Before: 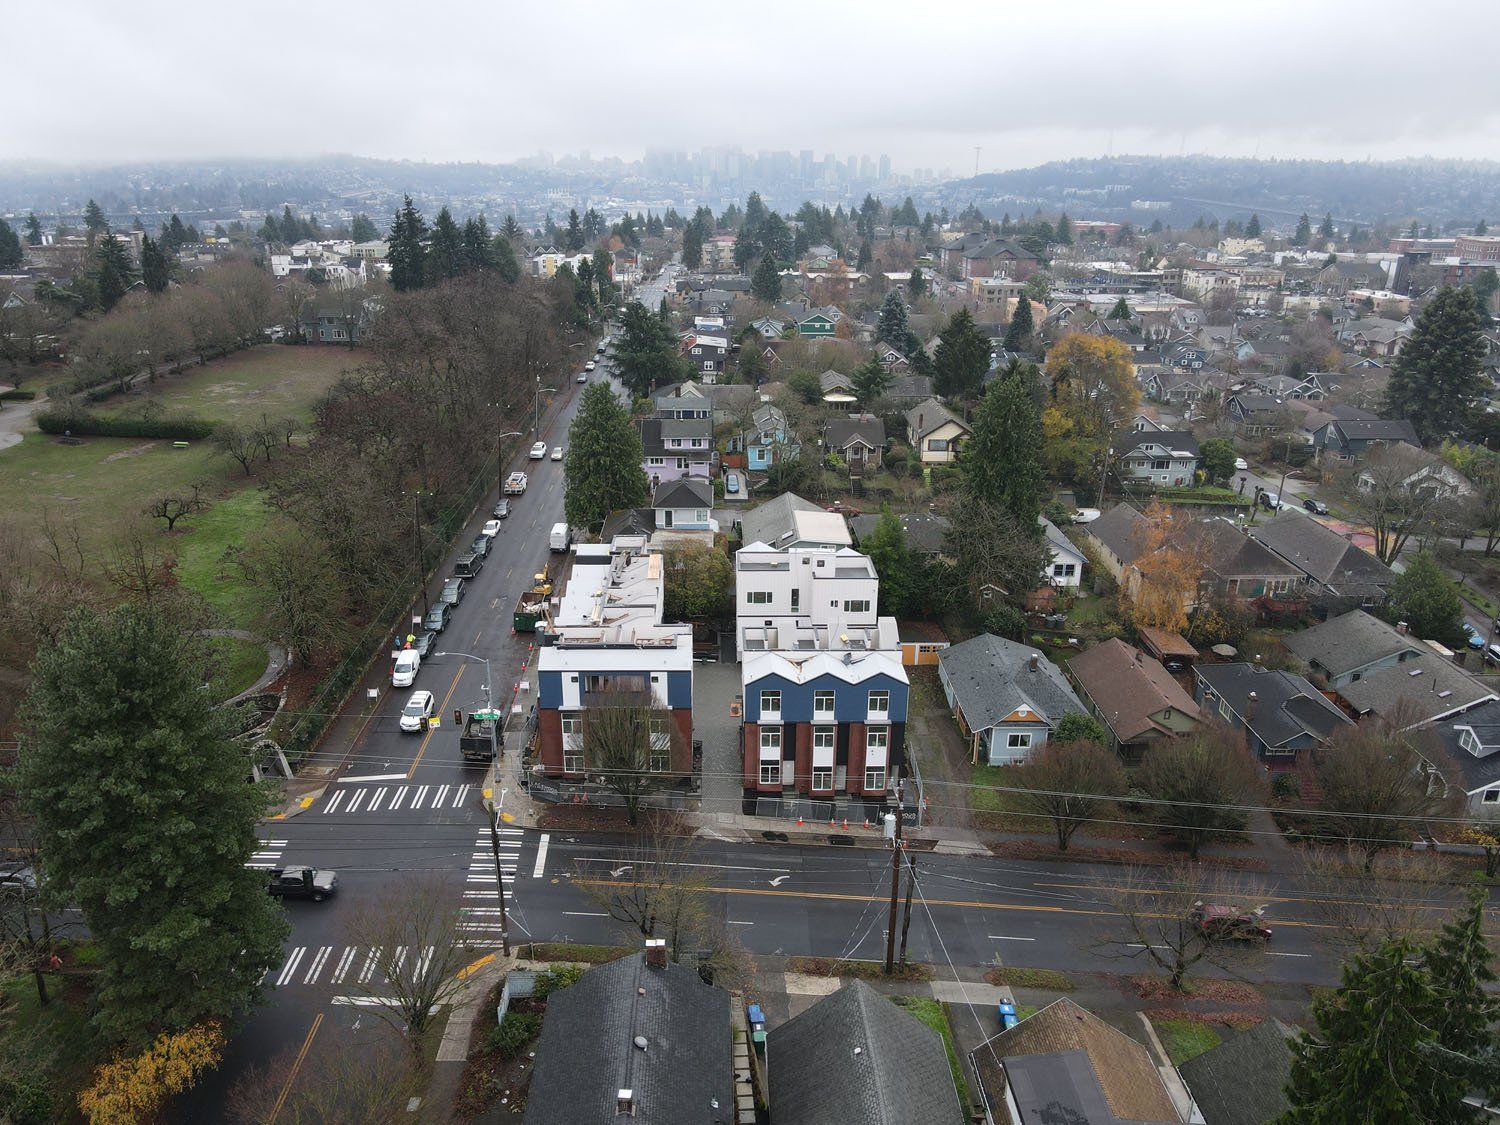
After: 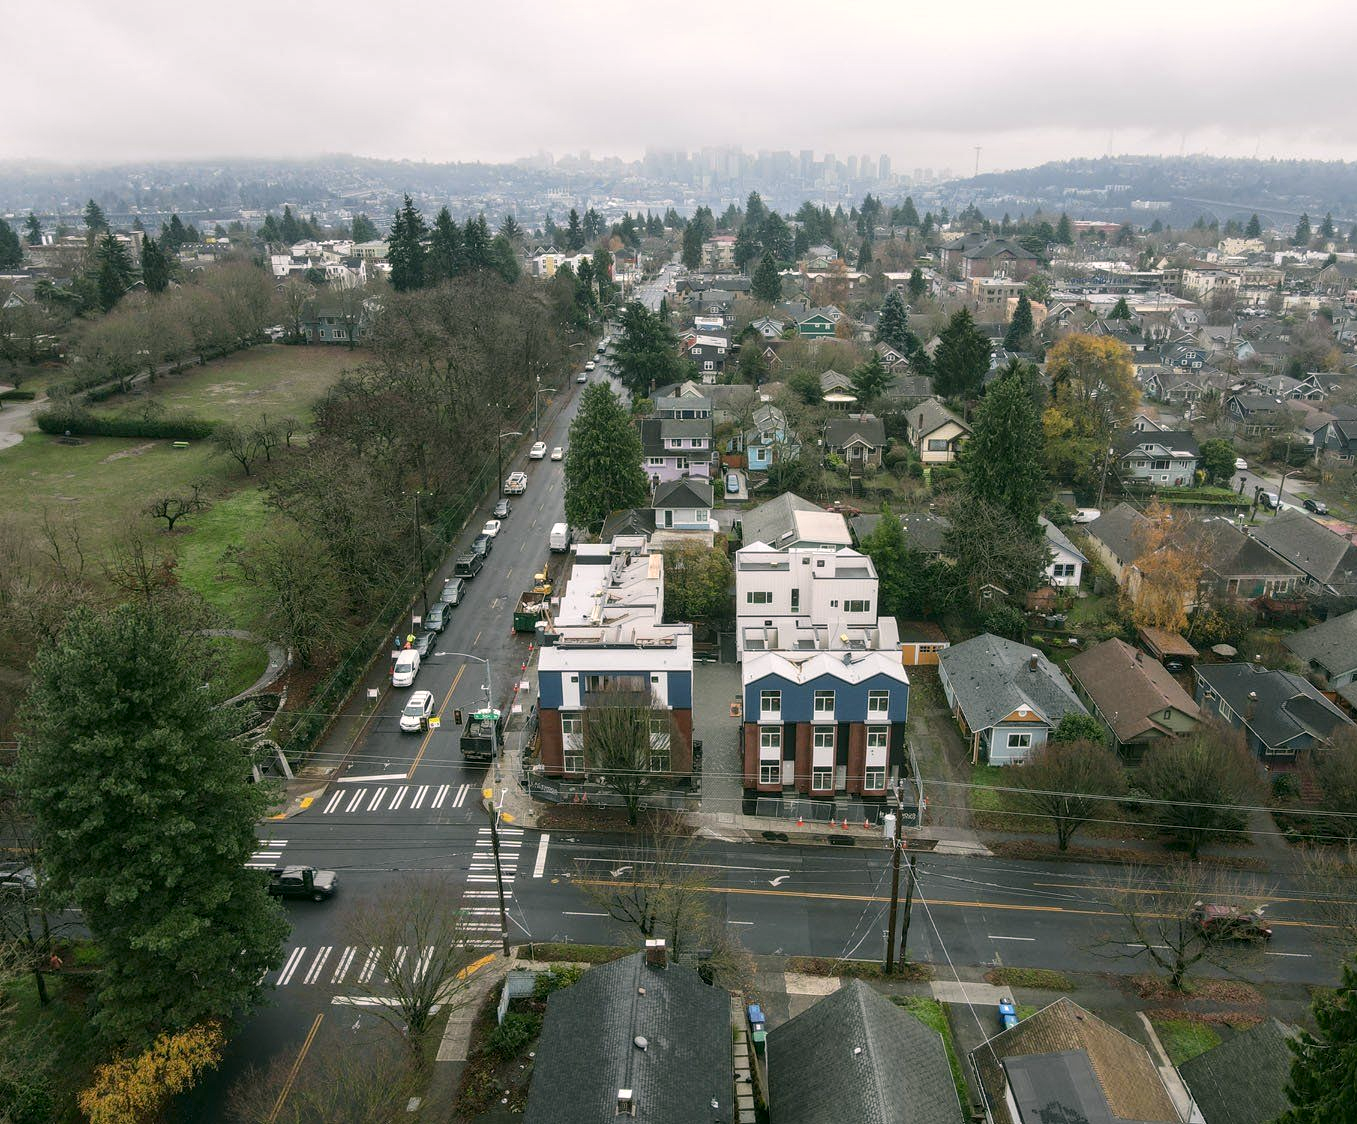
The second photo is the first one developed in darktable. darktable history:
local contrast: on, module defaults
color correction: highlights a* 3.95, highlights b* 4.96, shadows a* -7.9, shadows b* 4.64
crop: right 9.495%, bottom 0.025%
